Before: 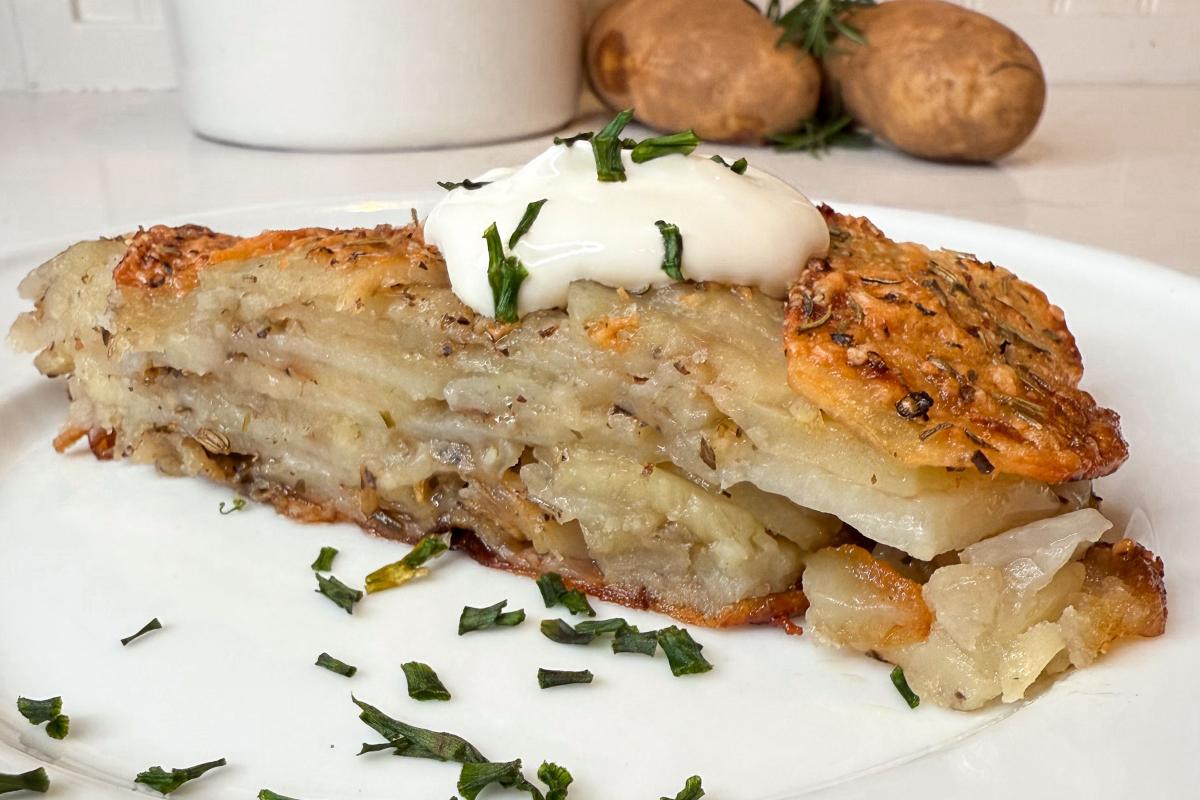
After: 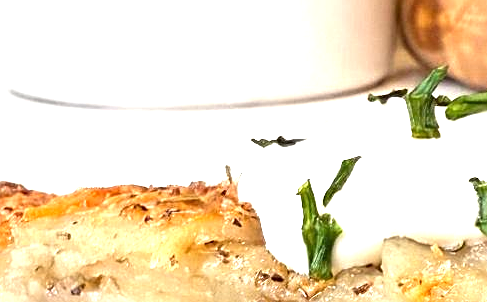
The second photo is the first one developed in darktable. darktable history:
crop: left 15.546%, top 5.452%, right 43.855%, bottom 56.737%
sharpen: on, module defaults
exposure: black level correction 0, exposure 1.197 EV, compensate exposure bias true, compensate highlight preservation false
